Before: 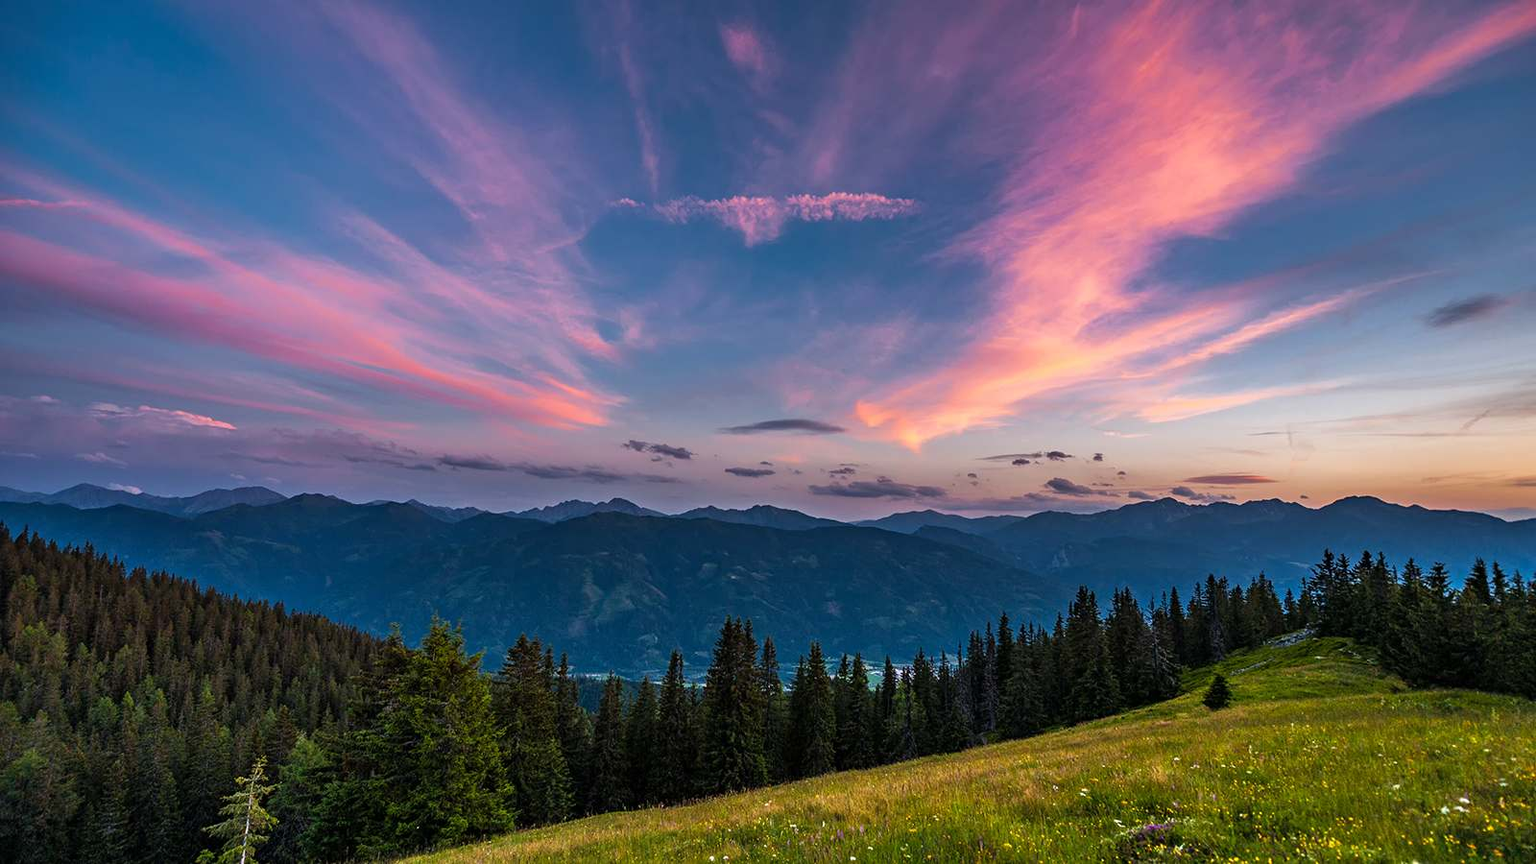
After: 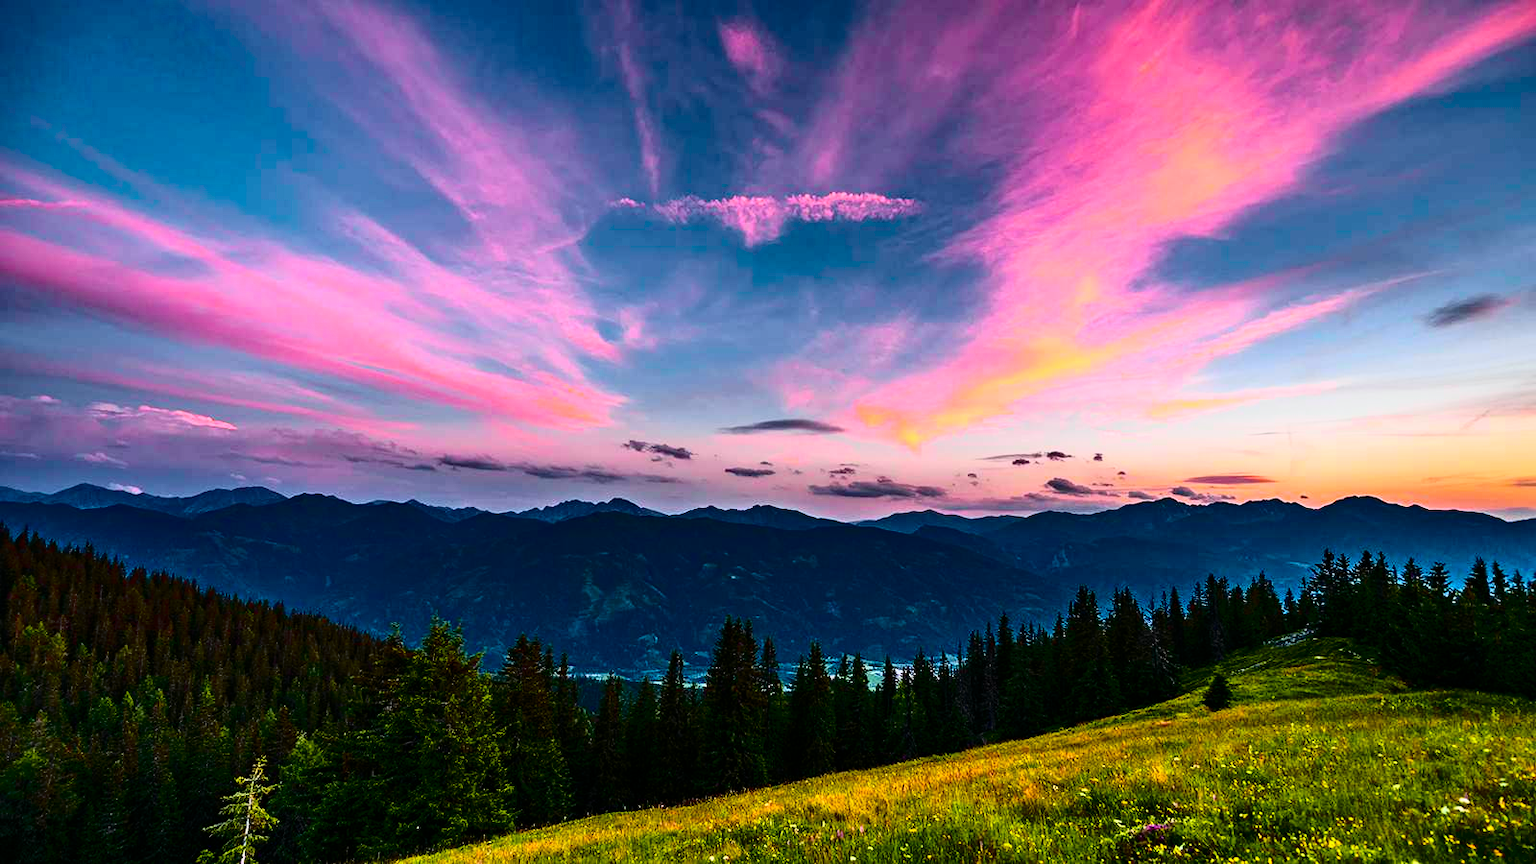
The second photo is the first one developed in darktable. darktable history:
contrast brightness saturation: contrast 0.28
color balance rgb: perceptual saturation grading › global saturation 25%, global vibrance 20%
shadows and highlights: shadows 12, white point adjustment 1.2, highlights -0.36, soften with gaussian
tone curve: curves: ch0 [(0, 0) (0.135, 0.09) (0.326, 0.386) (0.489, 0.573) (0.663, 0.749) (0.854, 0.897) (1, 0.974)]; ch1 [(0, 0) (0.366, 0.367) (0.475, 0.453) (0.494, 0.493) (0.504, 0.497) (0.544, 0.569) (0.562, 0.605) (0.622, 0.694) (1, 1)]; ch2 [(0, 0) (0.333, 0.346) (0.375, 0.375) (0.424, 0.43) (0.476, 0.492) (0.502, 0.503) (0.533, 0.534) (0.572, 0.603) (0.605, 0.656) (0.641, 0.709) (1, 1)], color space Lab, independent channels, preserve colors none
